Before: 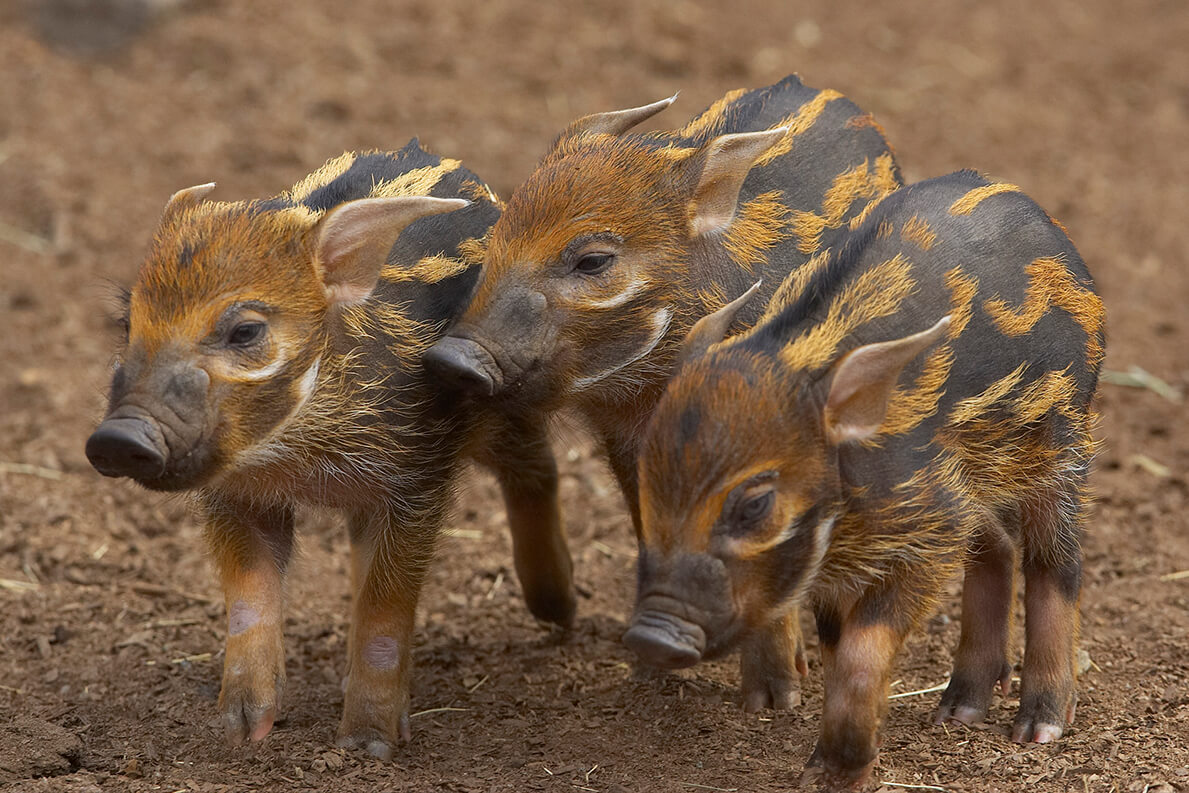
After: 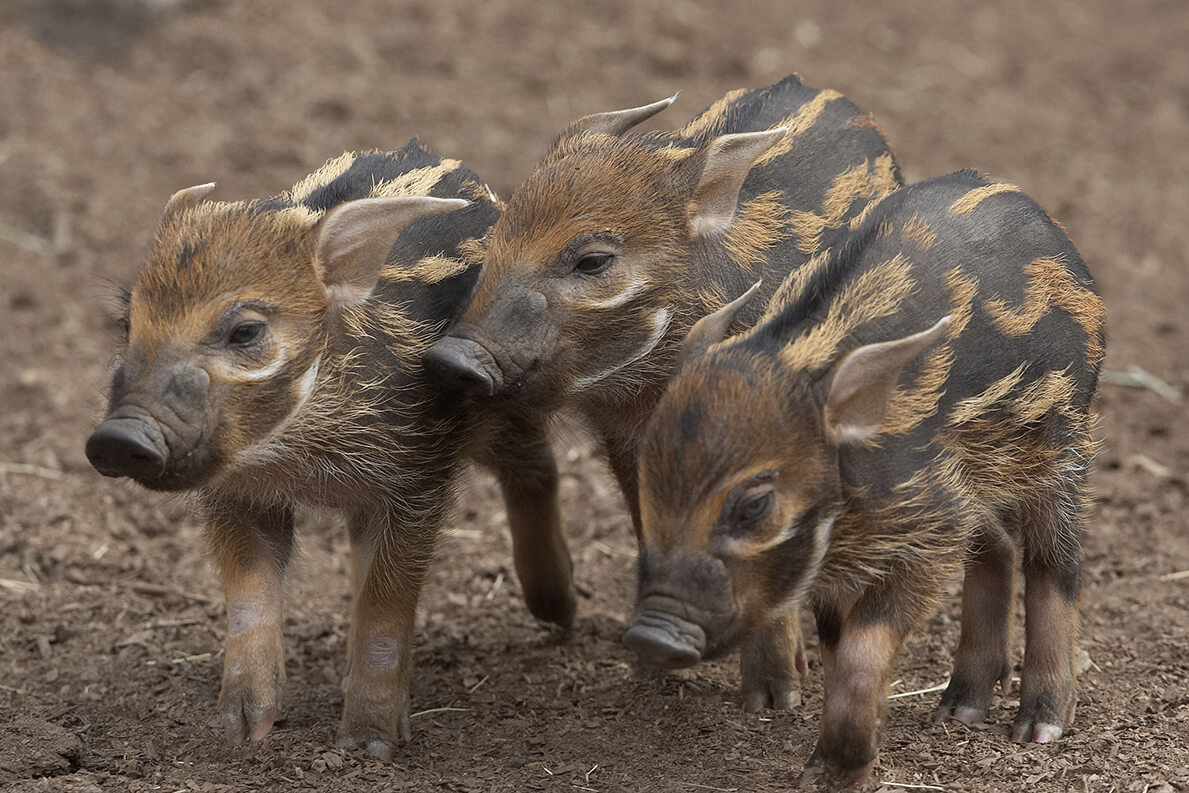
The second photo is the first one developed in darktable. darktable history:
color correction: saturation 0.5
color contrast: green-magenta contrast 1.1, blue-yellow contrast 1.1, unbound 0
